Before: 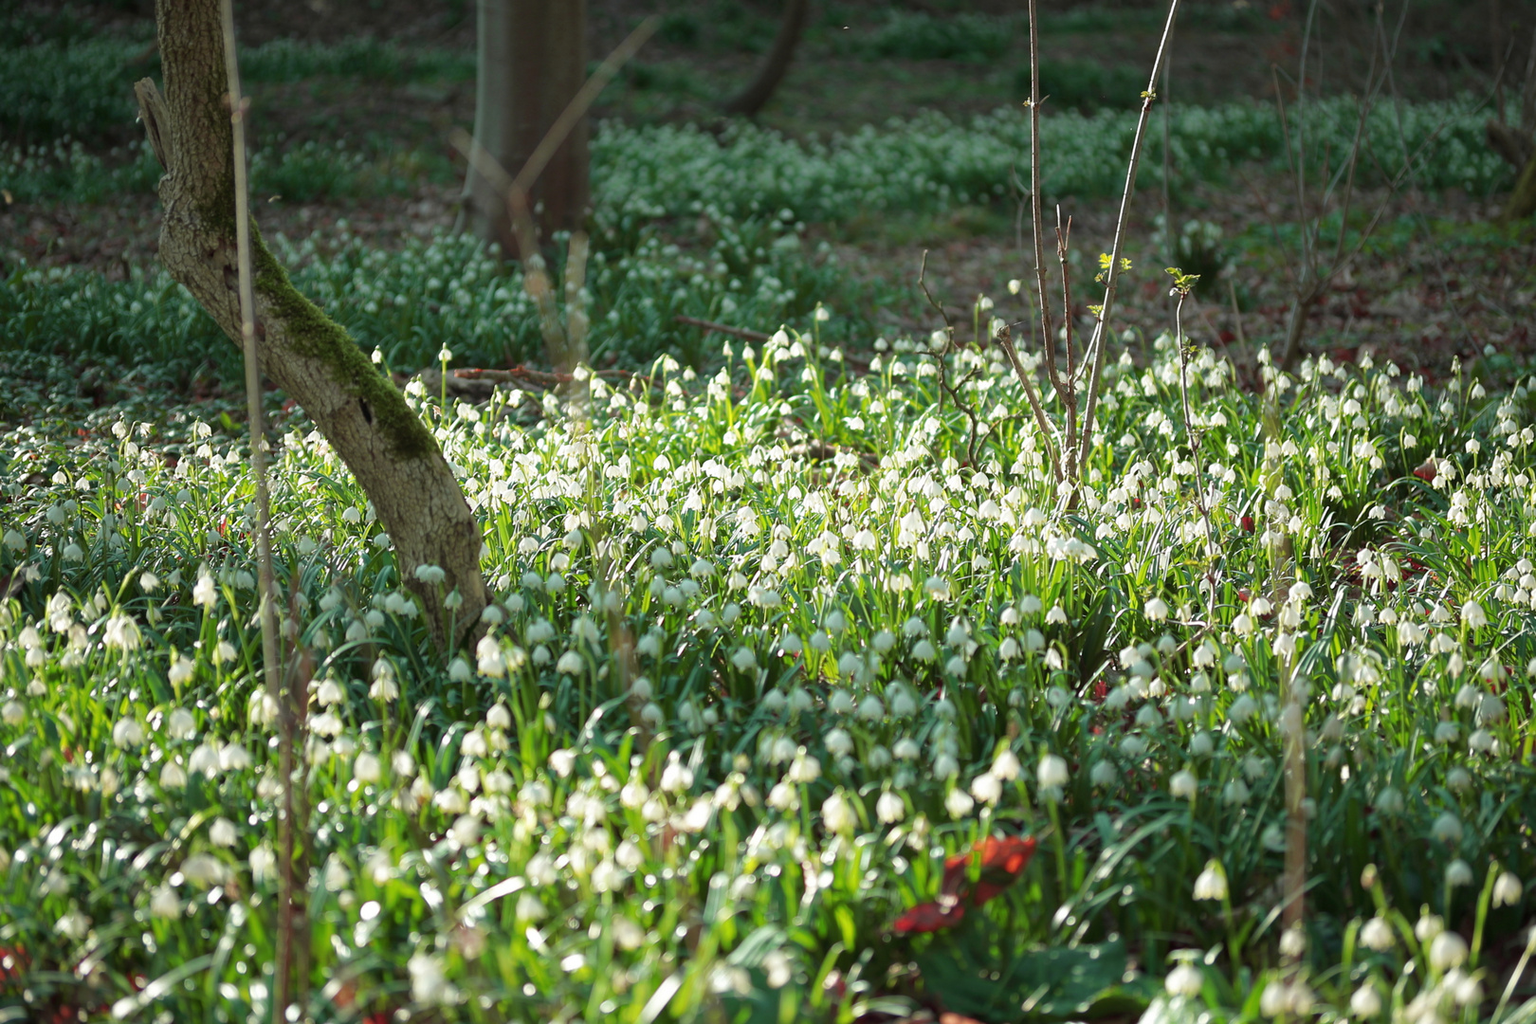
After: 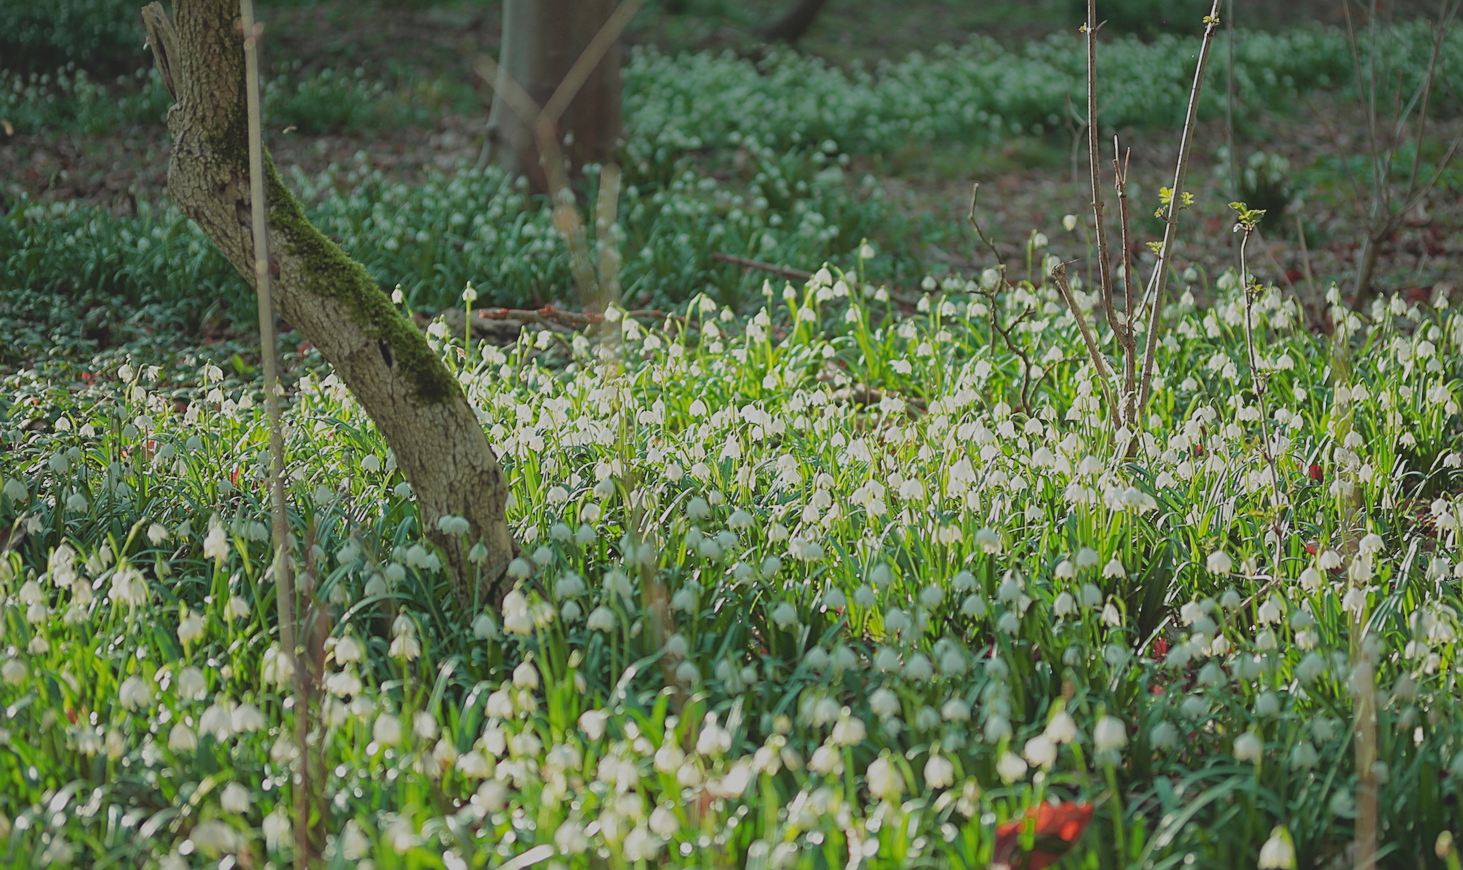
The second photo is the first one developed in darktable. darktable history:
crop: top 7.432%, right 9.69%, bottom 11.968%
contrast brightness saturation: contrast -0.278
local contrast: highlights 104%, shadows 103%, detail 120%, midtone range 0.2
filmic rgb: black relative exposure -7.99 EV, white relative exposure 4.03 EV, hardness 4.15, contrast 0.925, iterations of high-quality reconstruction 0
sharpen: on, module defaults
